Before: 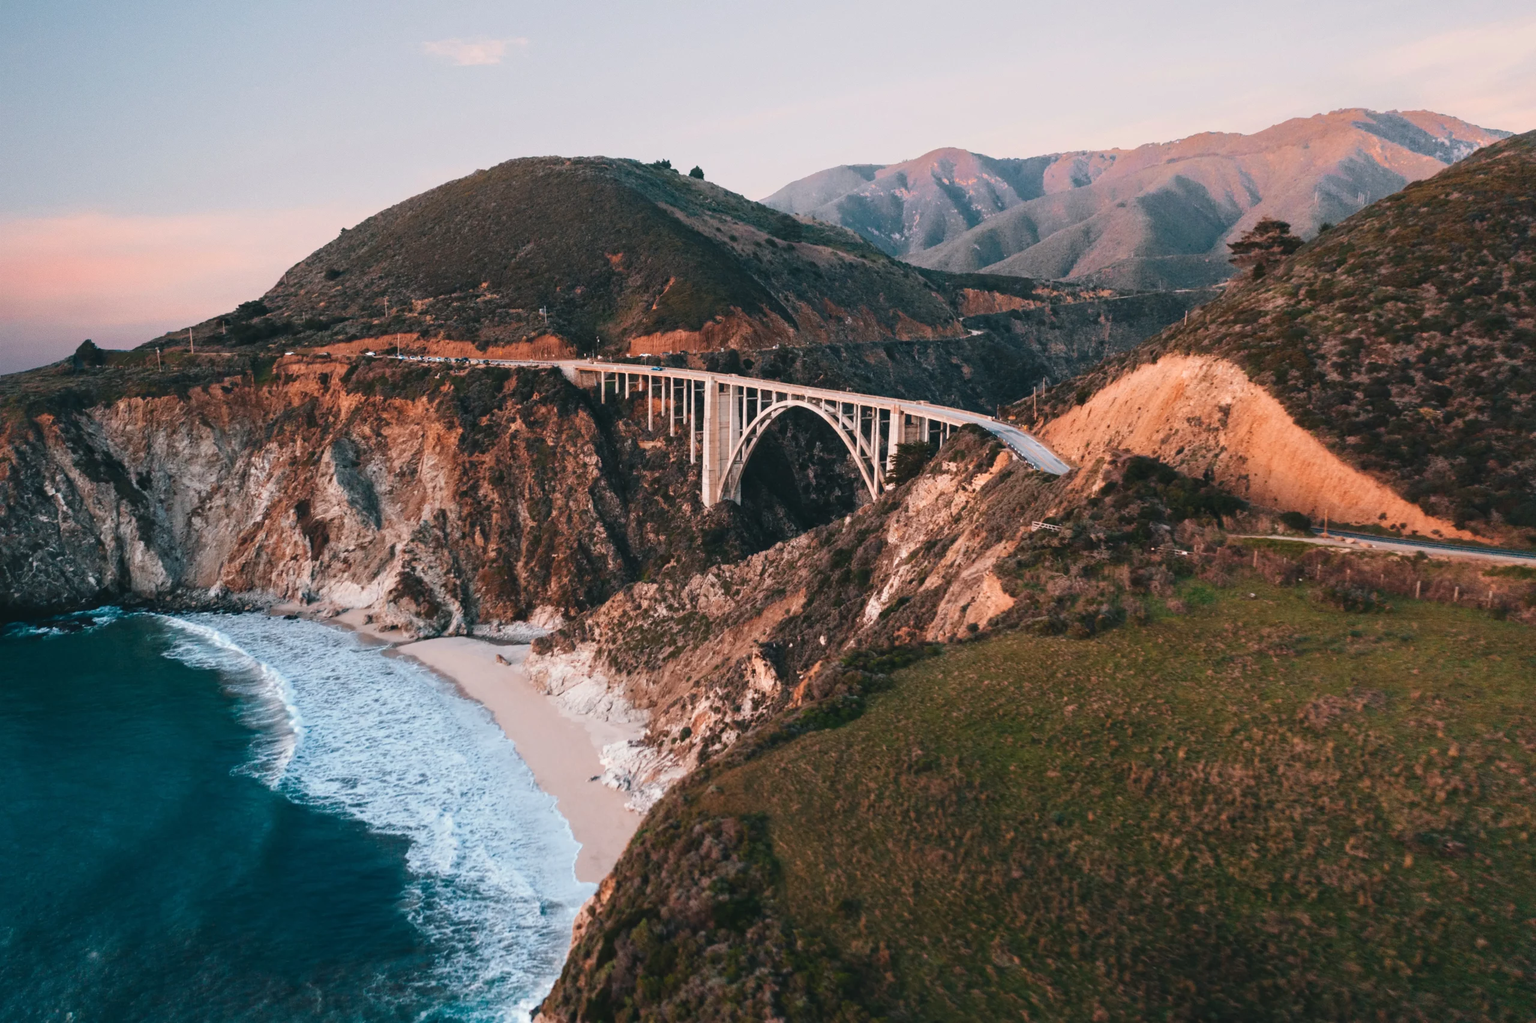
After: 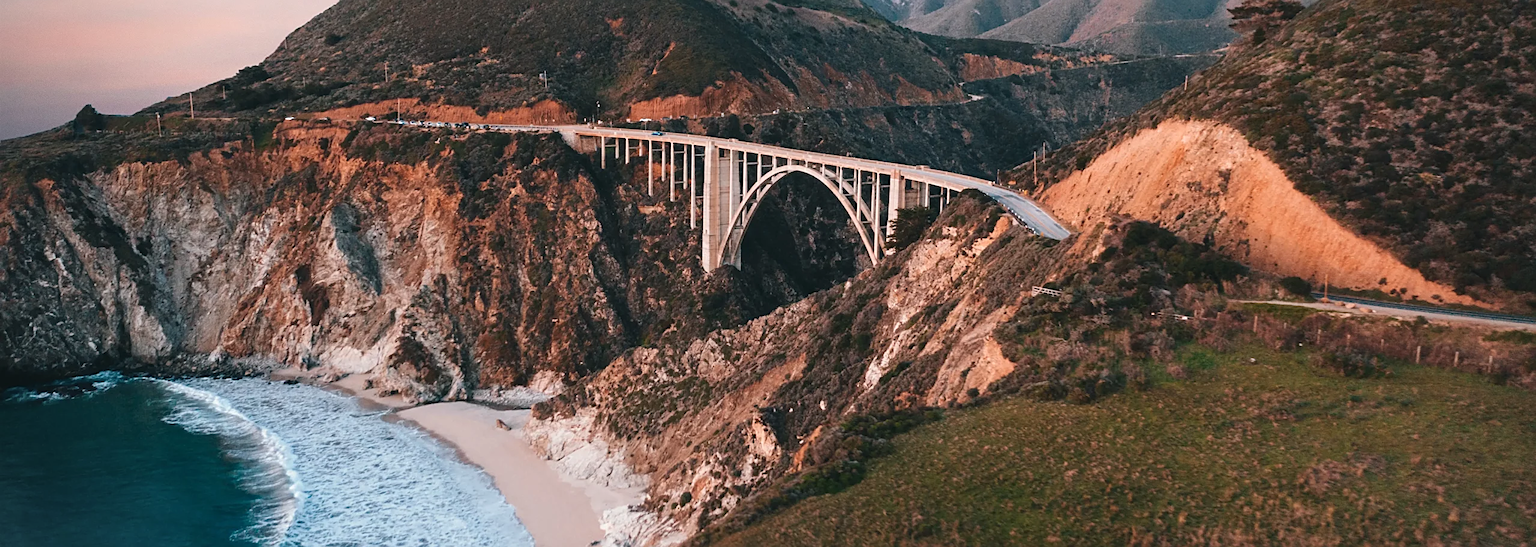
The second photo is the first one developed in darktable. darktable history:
vignetting: fall-off radius 60.92%
crop and rotate: top 23.043%, bottom 23.437%
sharpen: on, module defaults
